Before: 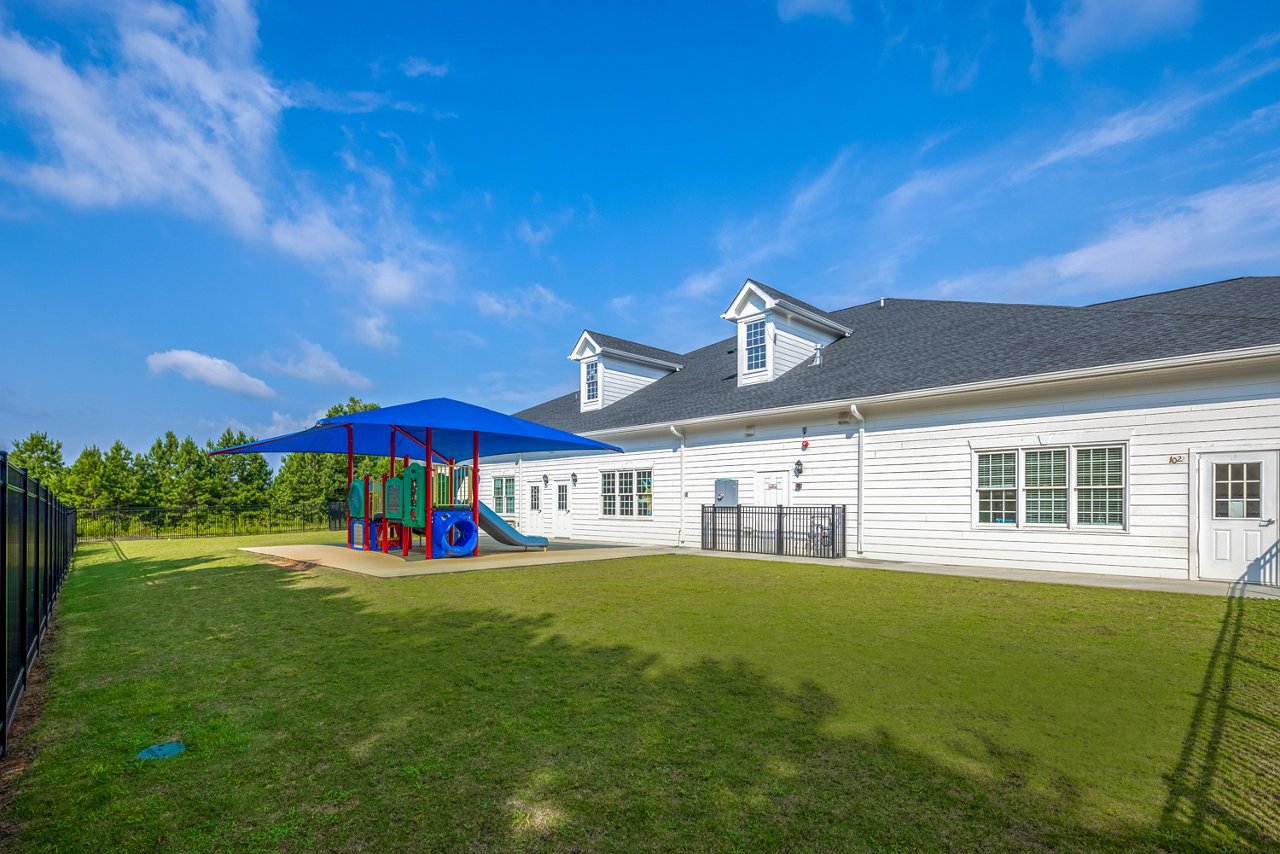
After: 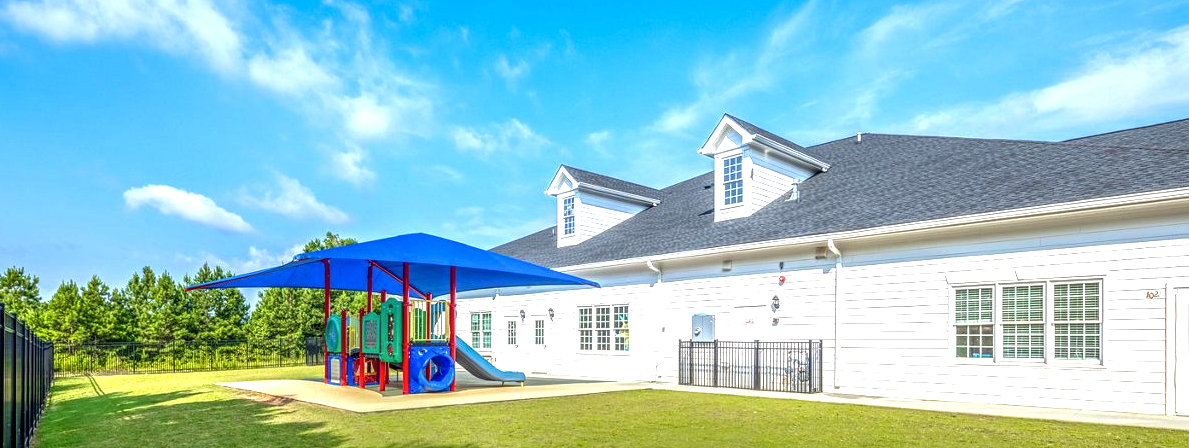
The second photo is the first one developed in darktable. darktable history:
exposure: black level correction 0, exposure 0.948 EV, compensate highlight preservation false
local contrast: detail 130%
crop: left 1.813%, top 19.41%, right 5.241%, bottom 28.038%
